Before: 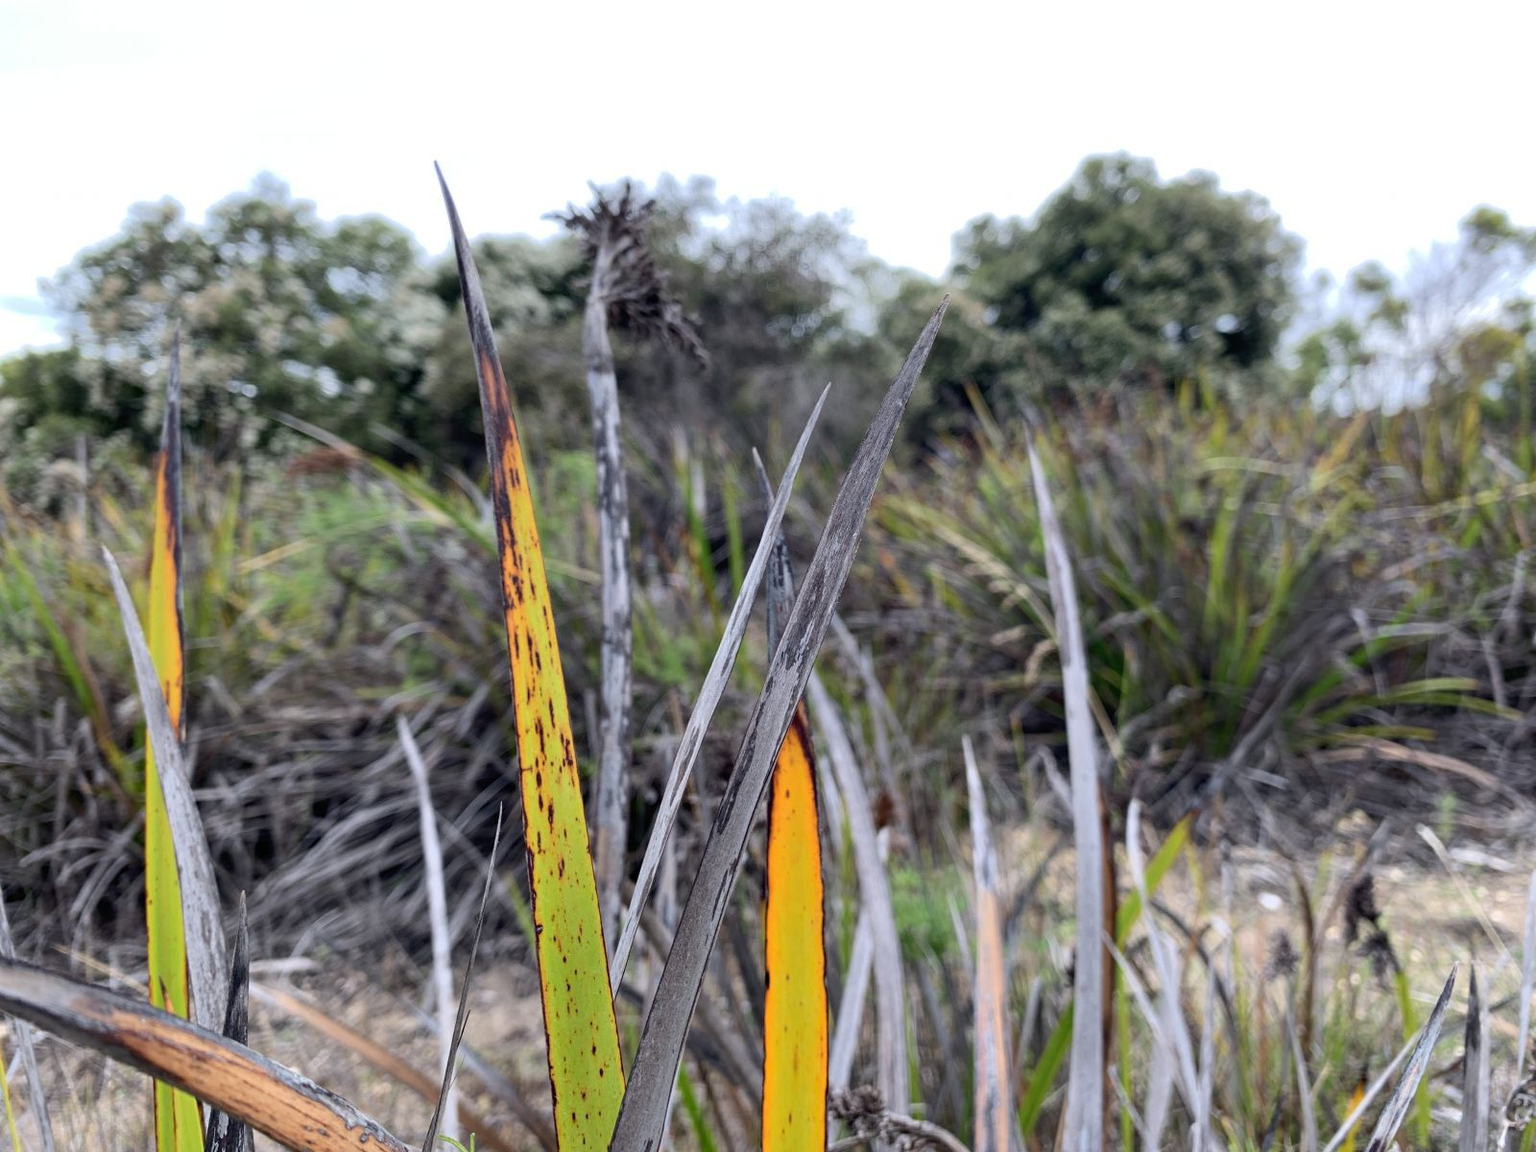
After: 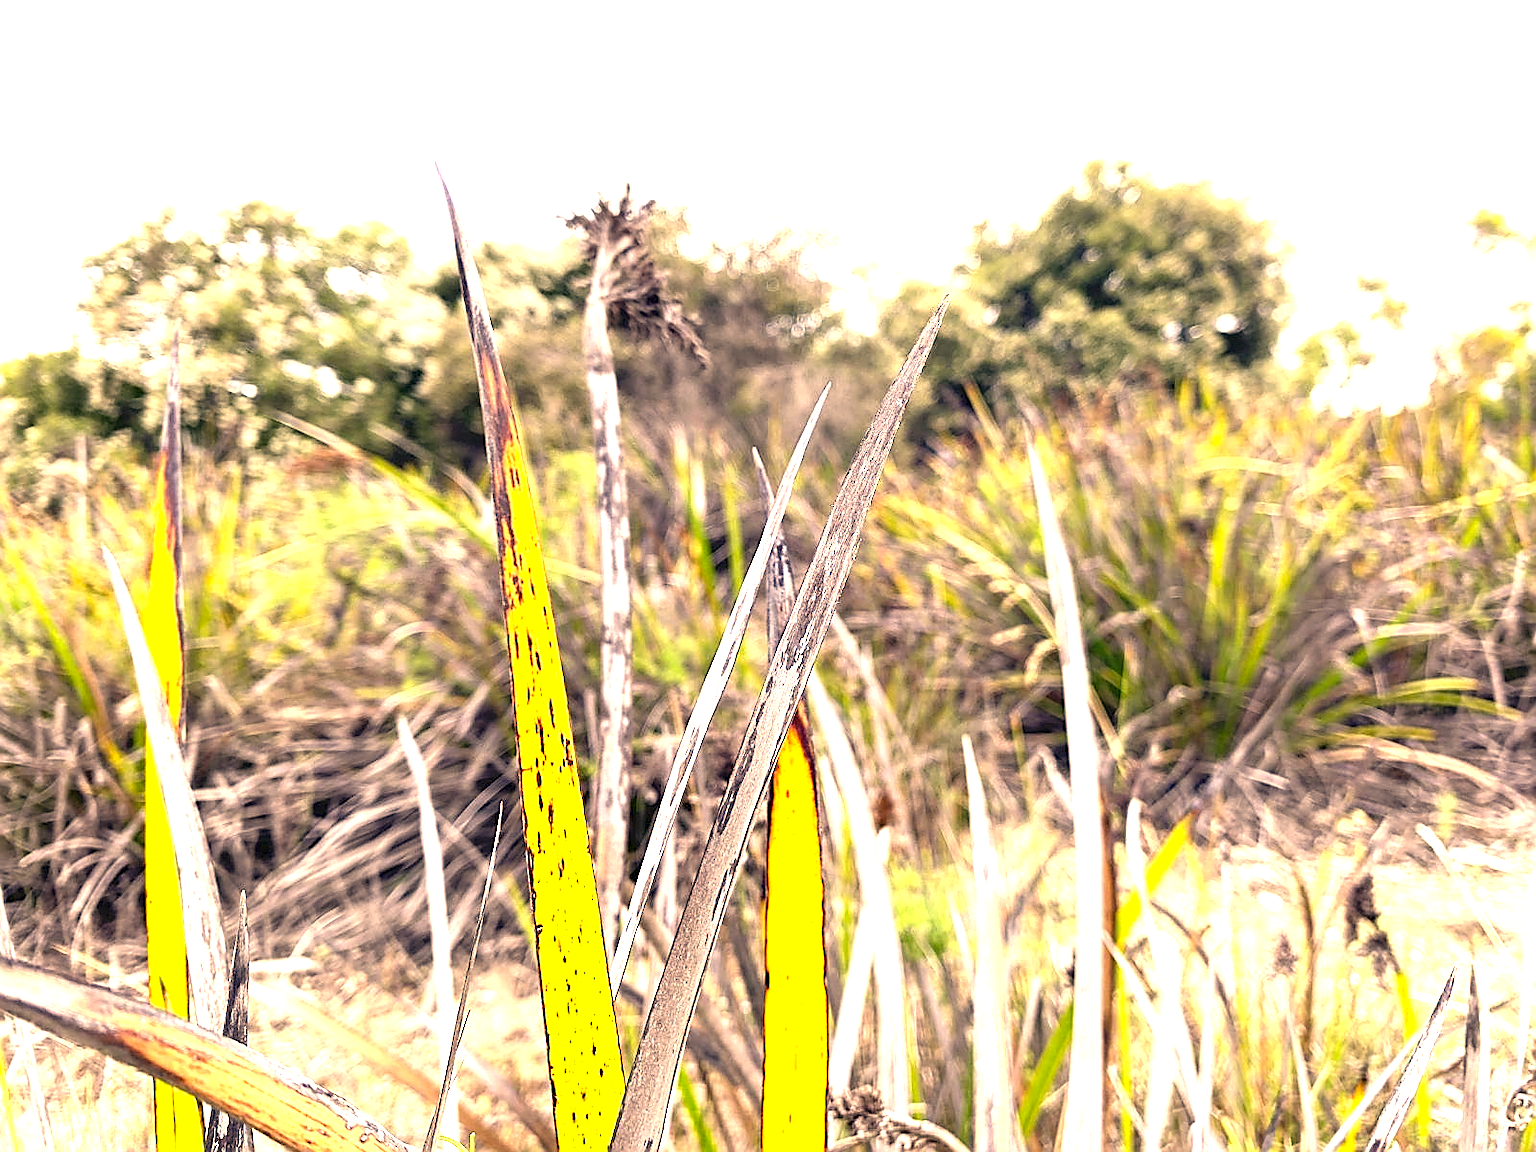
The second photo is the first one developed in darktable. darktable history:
sharpen: radius 1.395, amount 1.267, threshold 0.745
color correction: highlights a* 14.81, highlights b* 31.76
exposure: black level correction 0, exposure 1.921 EV, compensate exposure bias true, compensate highlight preservation false
